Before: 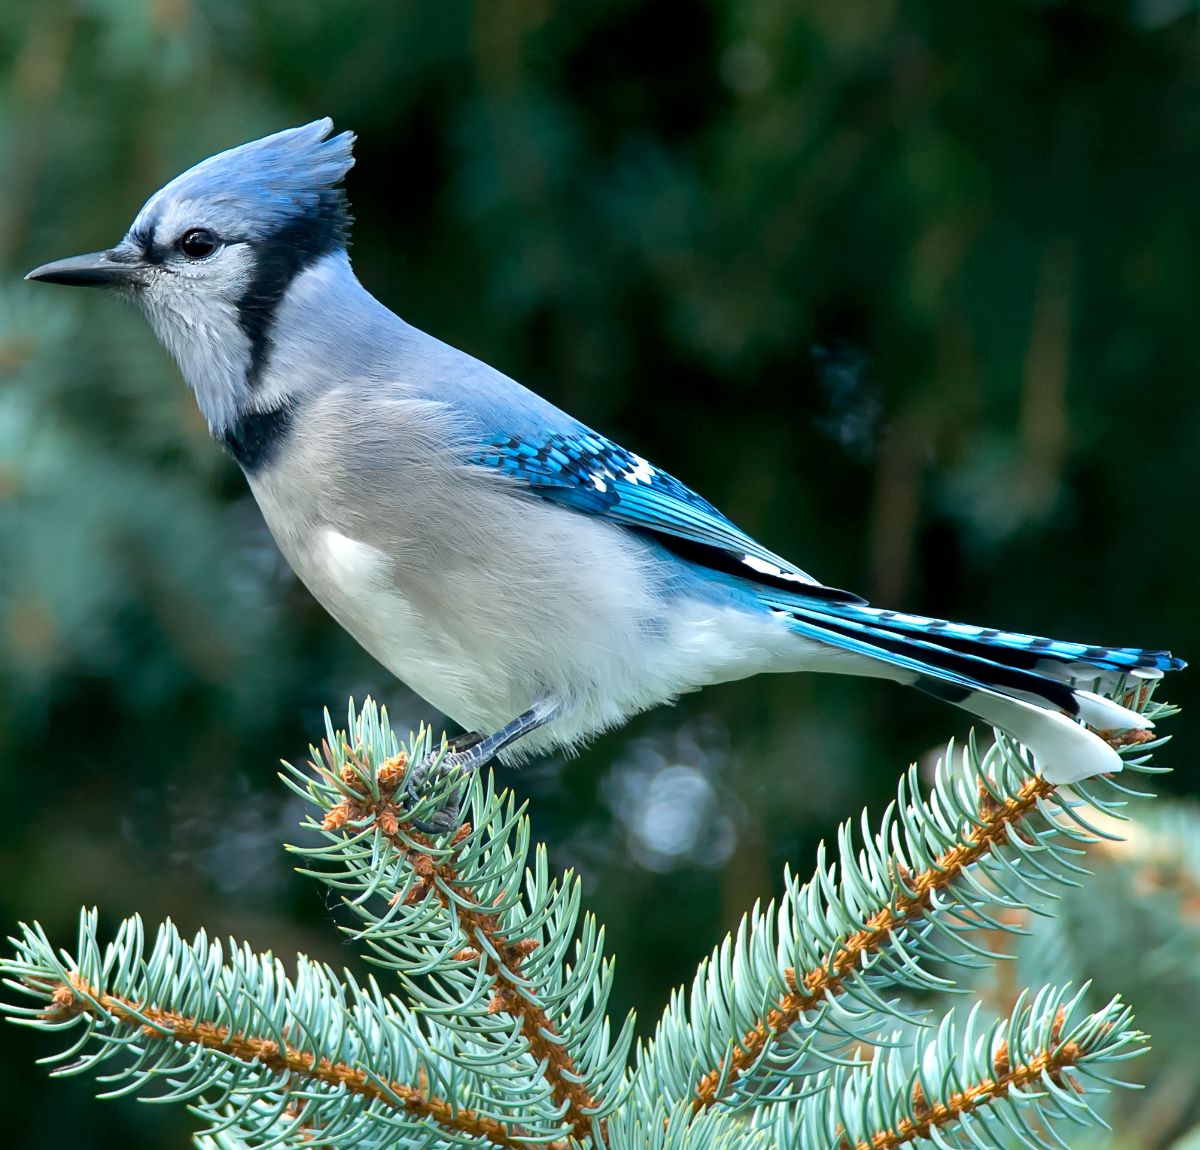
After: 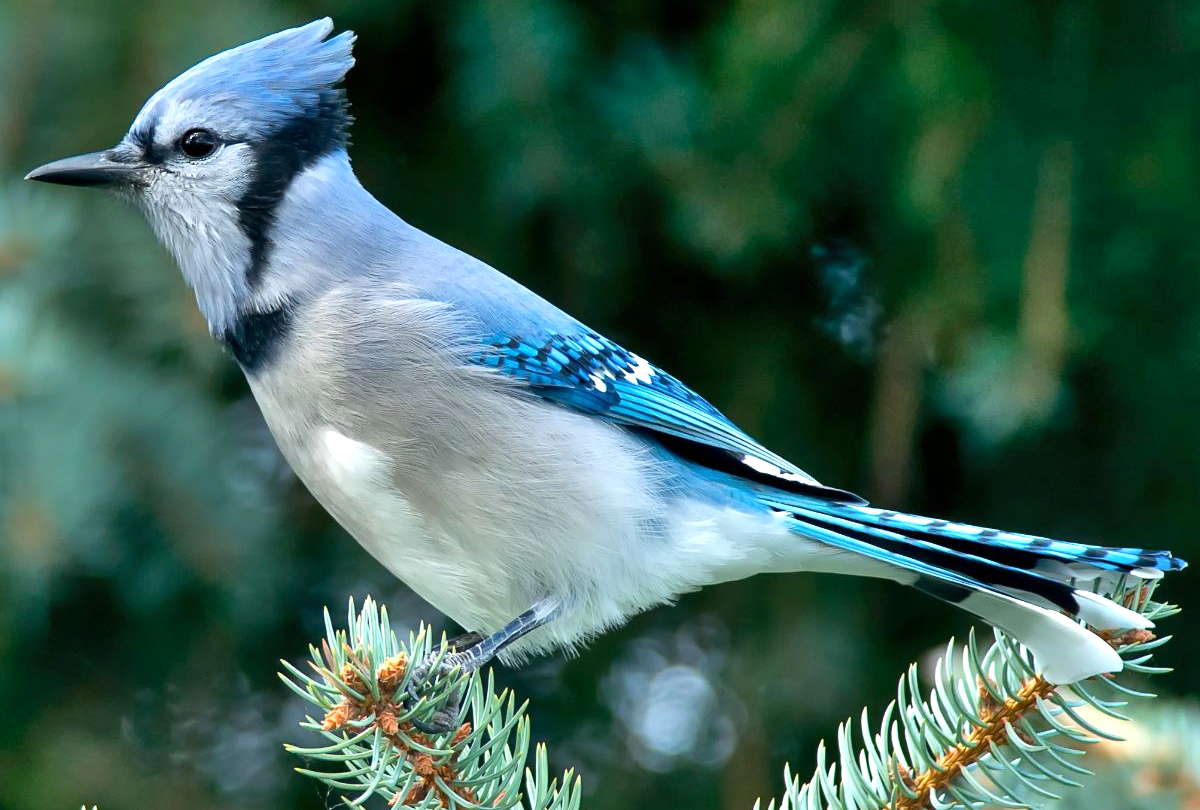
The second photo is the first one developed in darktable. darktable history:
shadows and highlights: shadows 52.89, soften with gaussian
exposure: exposure 0.209 EV, compensate highlight preservation false
crop and rotate: top 8.751%, bottom 20.774%
